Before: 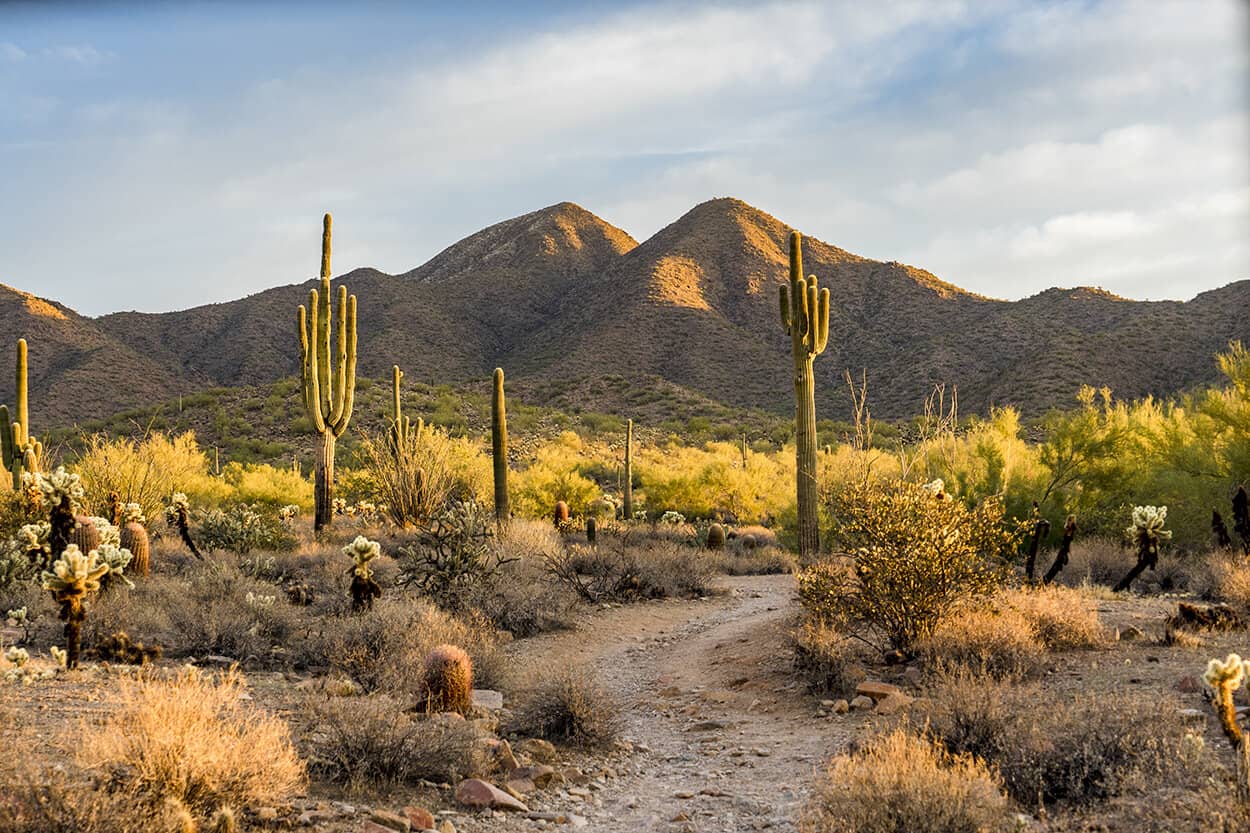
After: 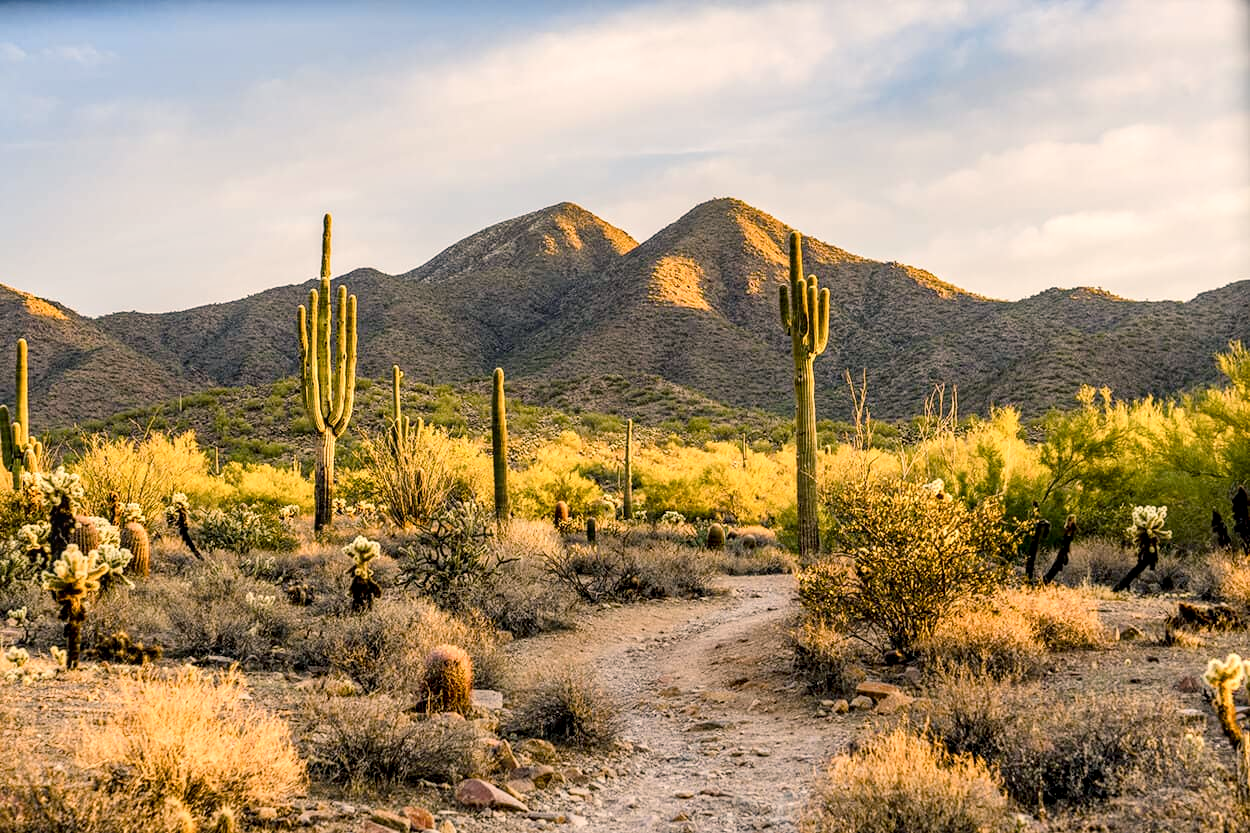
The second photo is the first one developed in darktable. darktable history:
local contrast: on, module defaults
color balance rgb: shadows lift › chroma 2.062%, shadows lift › hue 216.19°, highlights gain › chroma 3.839%, highlights gain › hue 59.29°, linear chroma grading › global chroma 8.897%, perceptual saturation grading › global saturation 20%, perceptual saturation grading › highlights -25.382%, perceptual saturation grading › shadows 24.54%
tone curve: curves: ch0 [(0, 0) (0.004, 0.001) (0.133, 0.112) (0.325, 0.362) (0.832, 0.893) (1, 1)], color space Lab, independent channels, preserve colors none
contrast brightness saturation: saturation -0.047
tone equalizer: edges refinement/feathering 500, mask exposure compensation -1.57 EV, preserve details no
